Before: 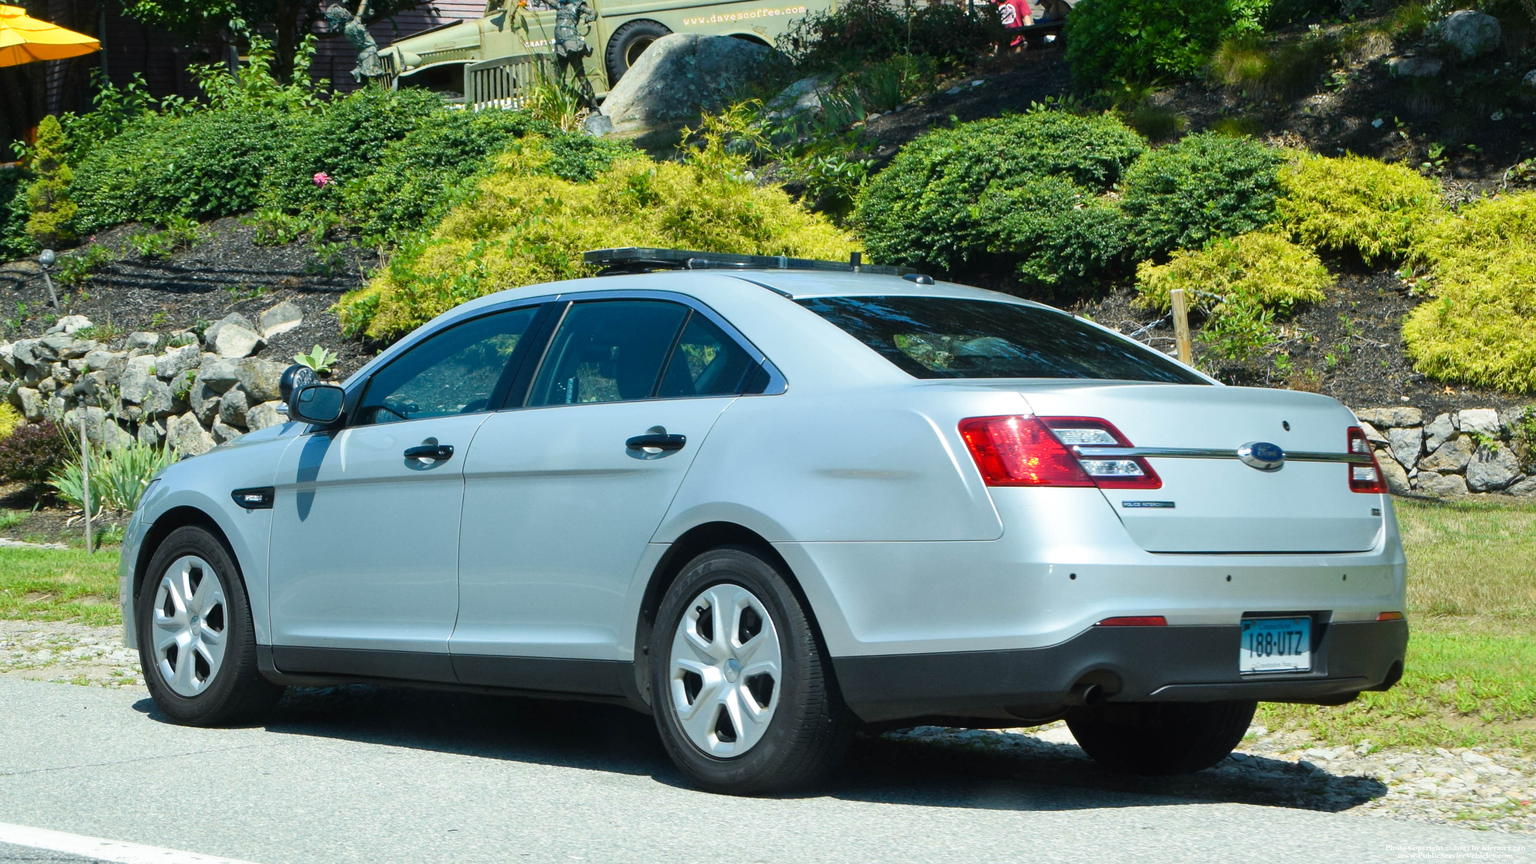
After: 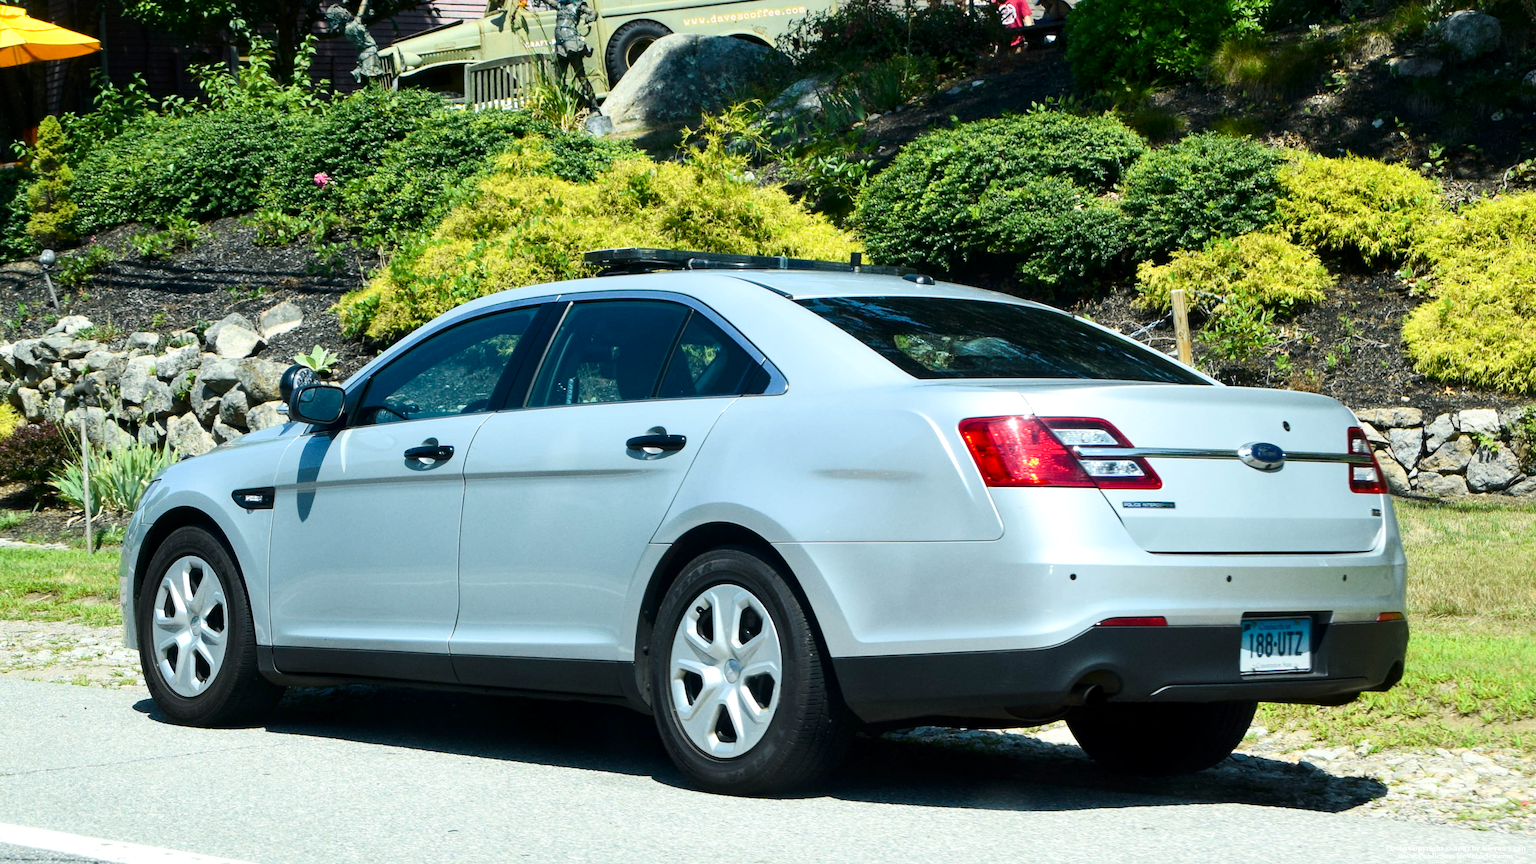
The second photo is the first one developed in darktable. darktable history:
contrast brightness saturation: contrast 0.221
color zones: curves: ch1 [(0, 0.525) (0.143, 0.556) (0.286, 0.52) (0.429, 0.5) (0.571, 0.5) (0.714, 0.5) (0.857, 0.503) (1, 0.525)]
local contrast: highlights 103%, shadows 100%, detail 120%, midtone range 0.2
